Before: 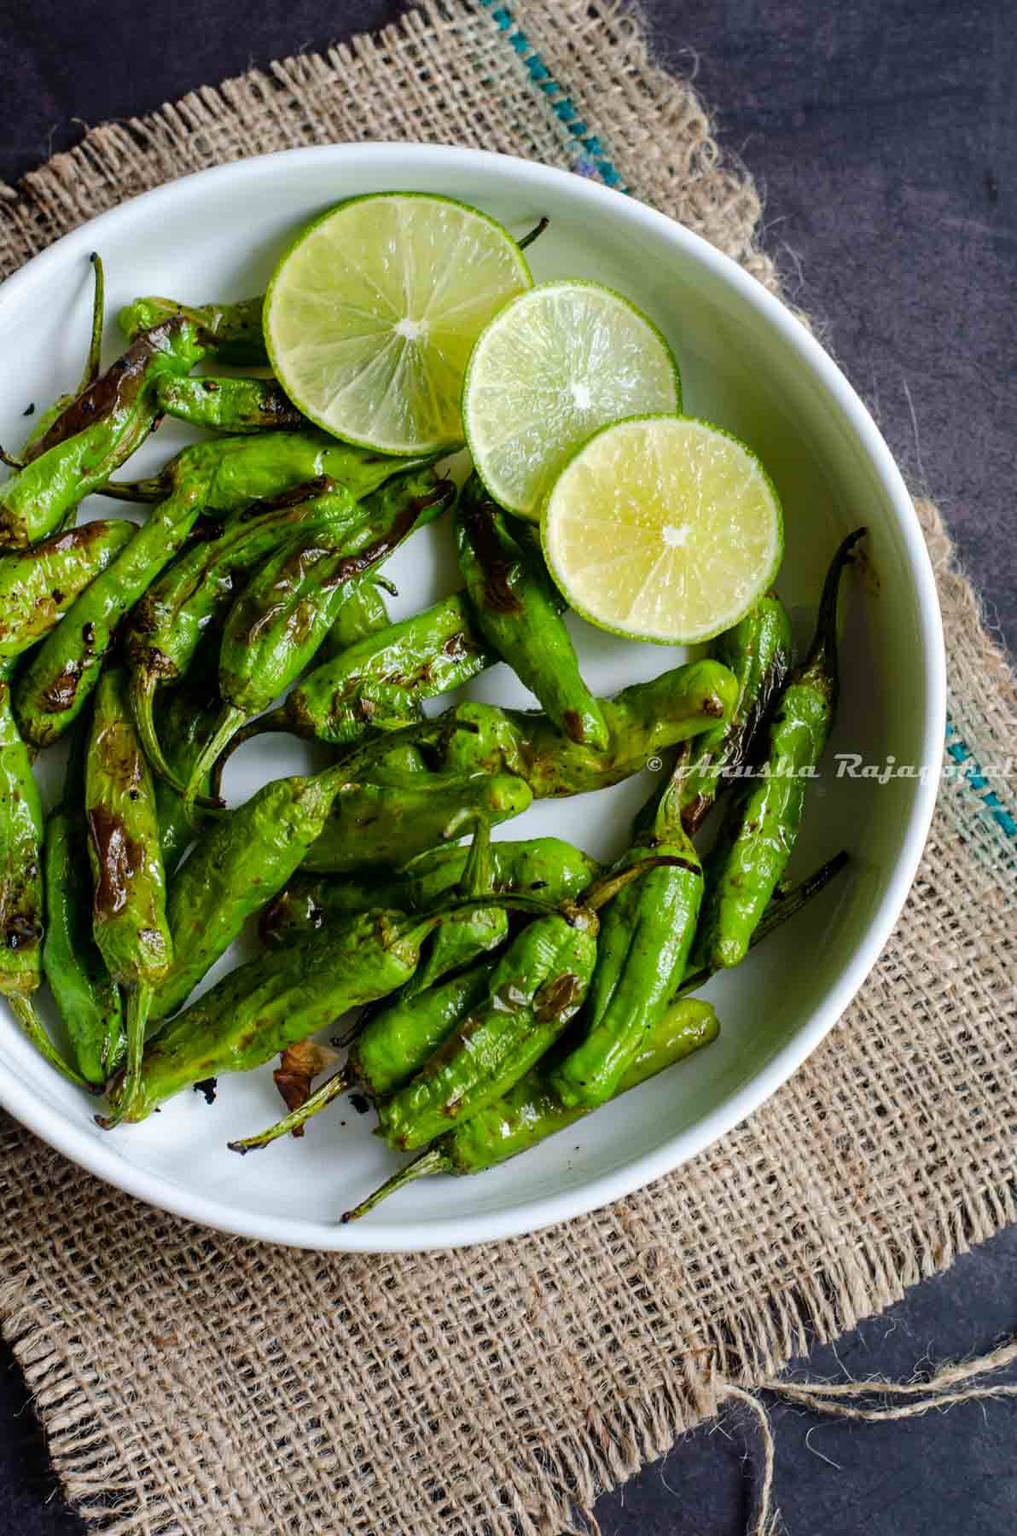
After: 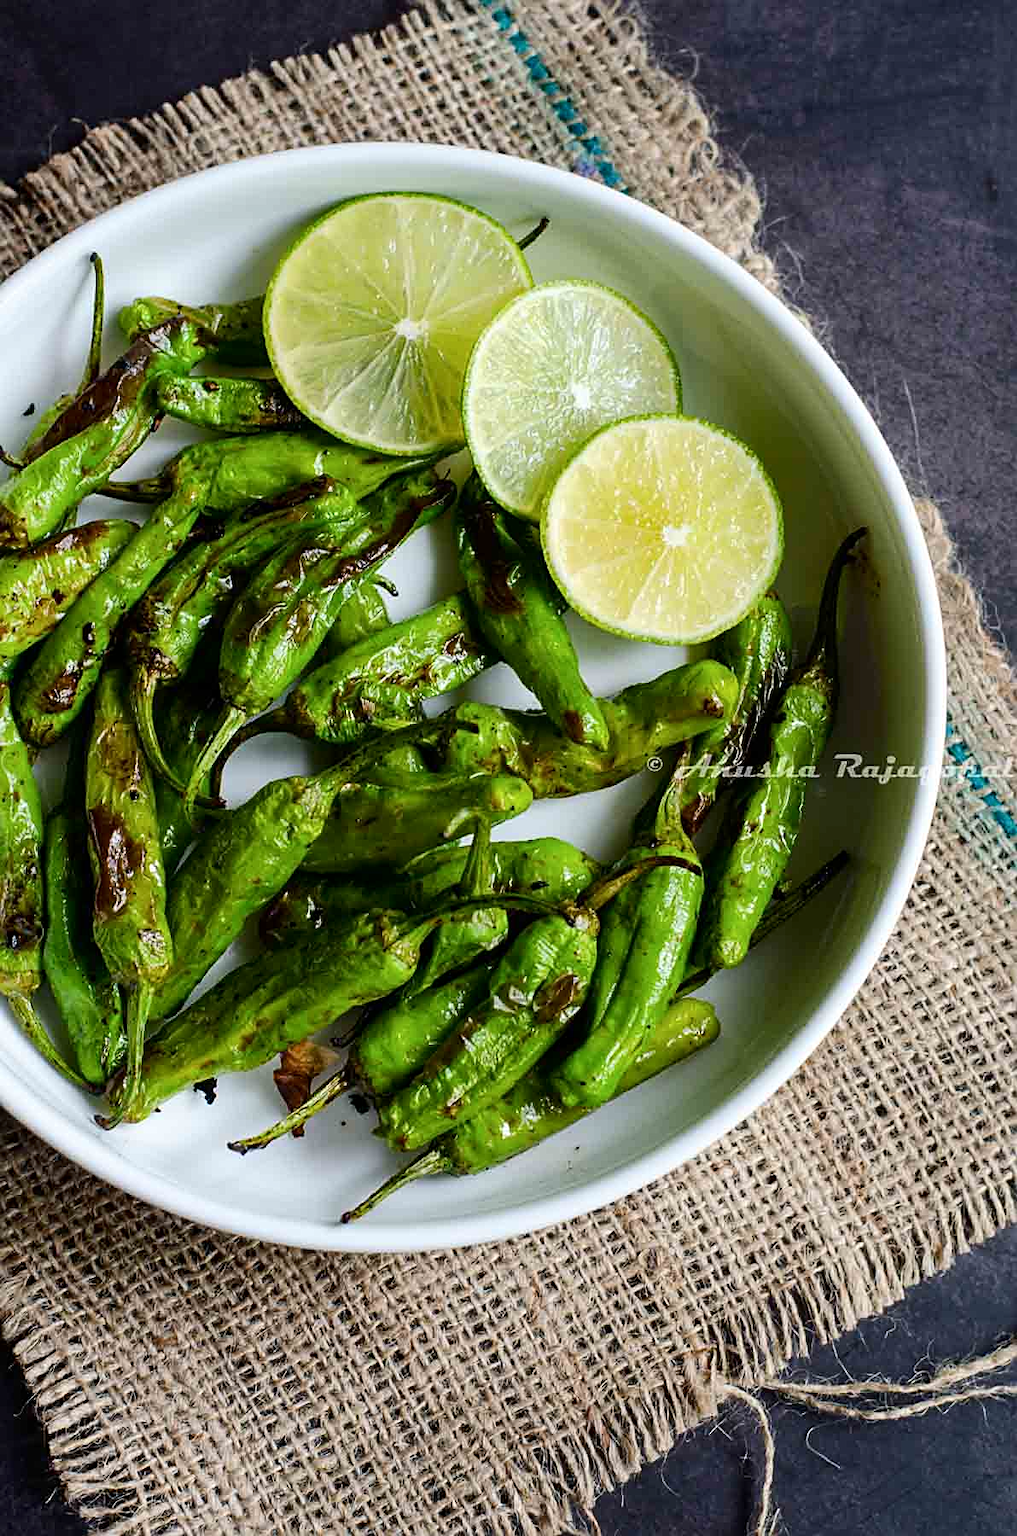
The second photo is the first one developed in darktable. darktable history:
sharpen: on, module defaults
contrast brightness saturation: contrast 0.138
